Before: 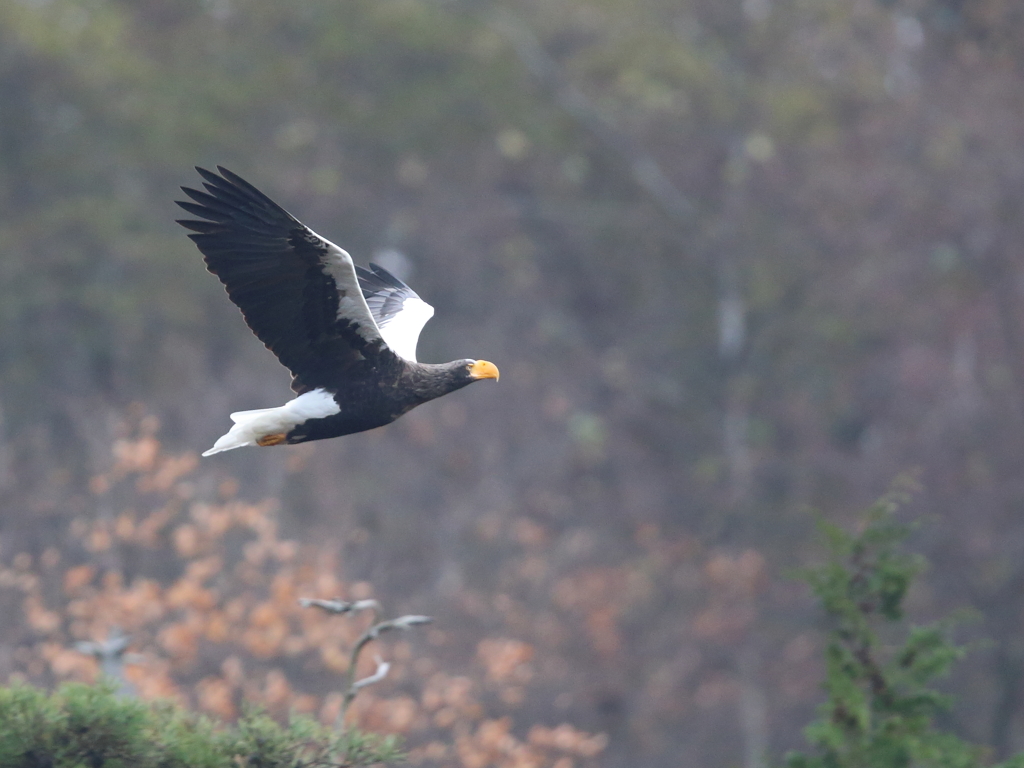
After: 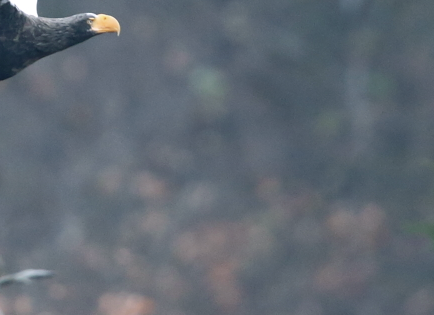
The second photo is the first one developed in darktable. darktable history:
crop: left 37.085%, top 45.093%, right 20.522%, bottom 13.777%
tone equalizer: on, module defaults
color balance rgb: power › luminance -7.762%, power › chroma 1.089%, power › hue 216.51°, linear chroma grading › shadows -2.502%, linear chroma grading › highlights -14.358%, linear chroma grading › global chroma -9.409%, linear chroma grading › mid-tones -9.755%, perceptual saturation grading › global saturation 10.563%
